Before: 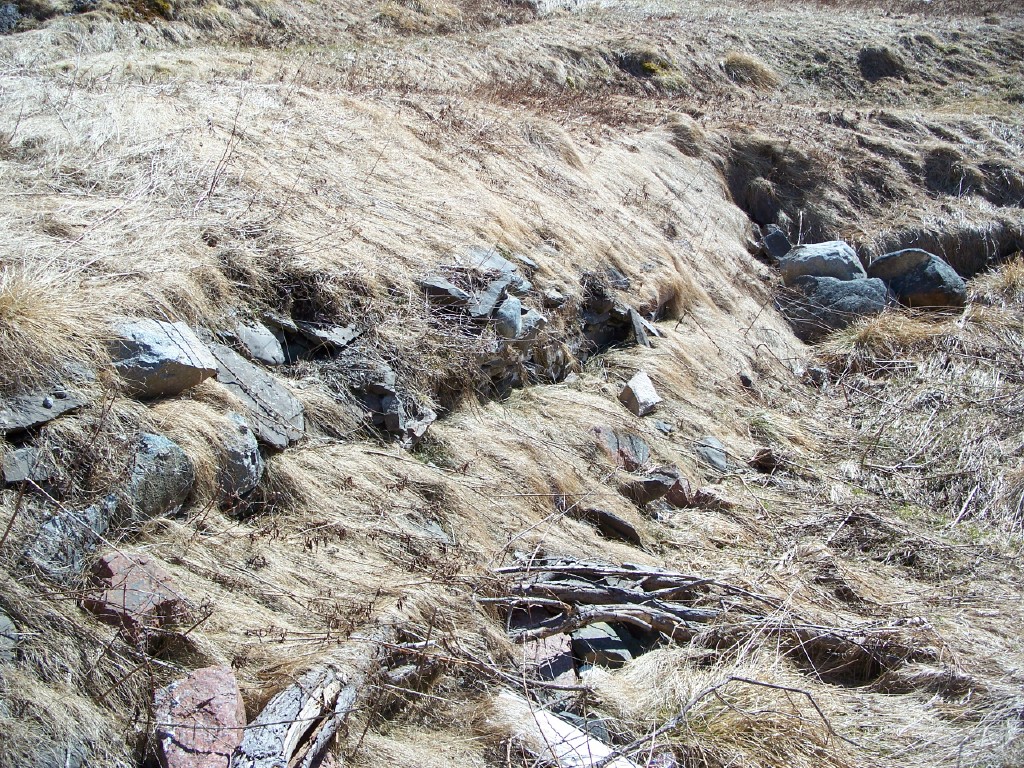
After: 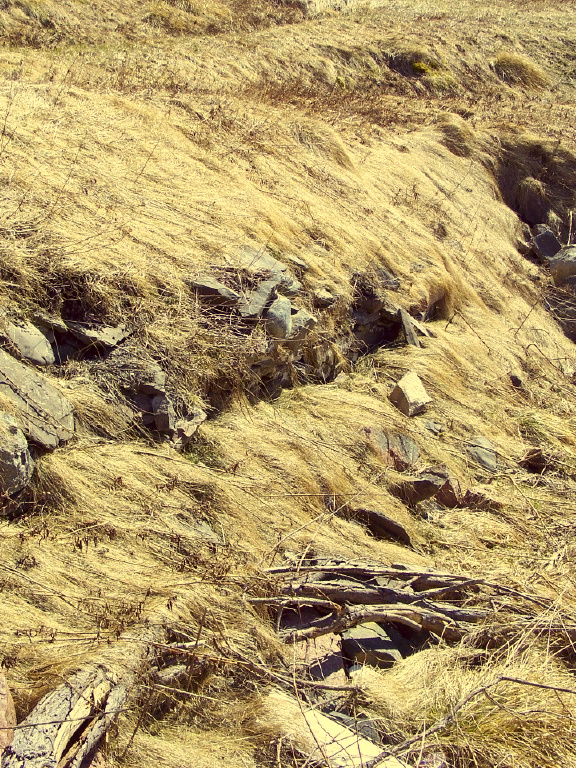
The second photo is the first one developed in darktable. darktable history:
crop and rotate: left 22.516%, right 21.234%
color correction: highlights a* -0.482, highlights b* 40, shadows a* 9.8, shadows b* -0.161
